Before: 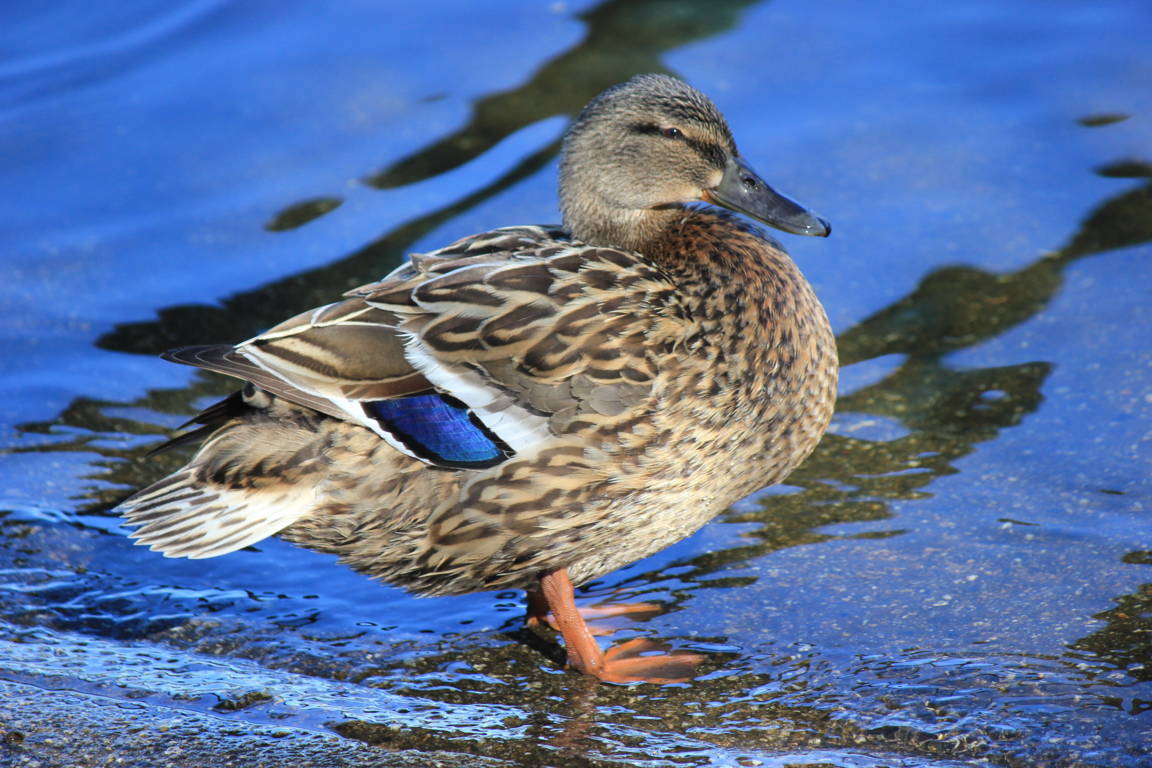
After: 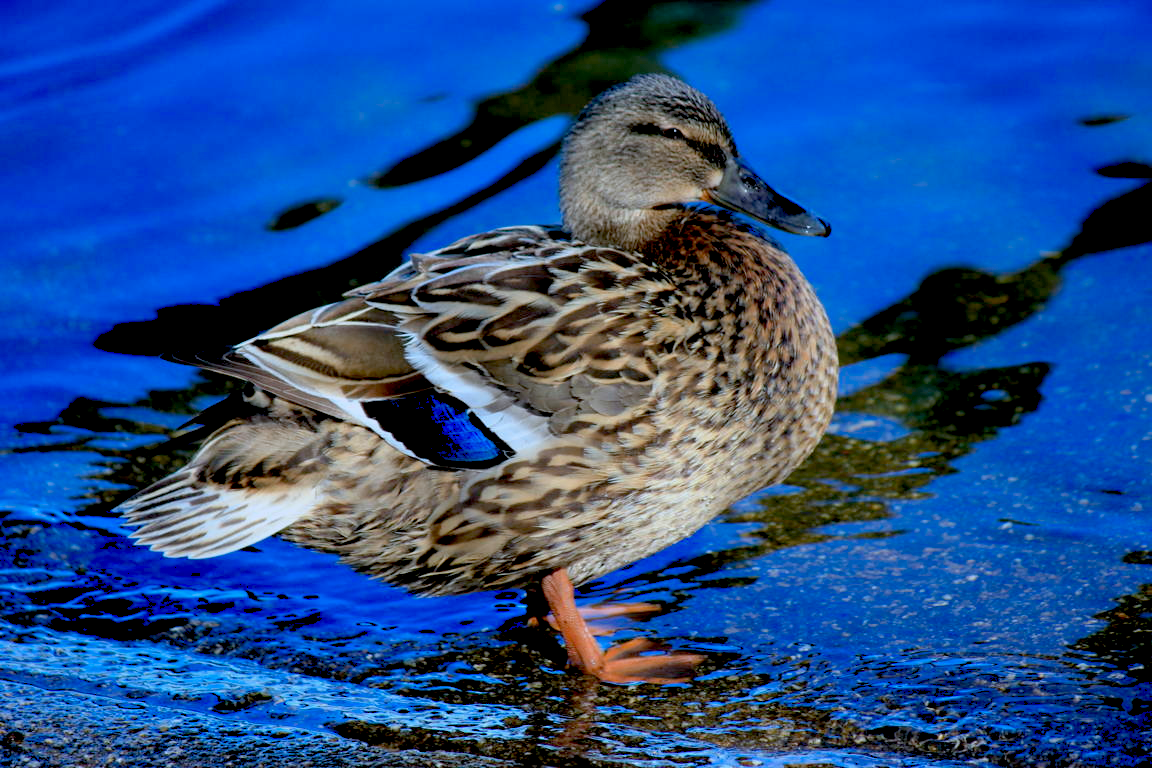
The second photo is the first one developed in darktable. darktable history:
color calibration: output R [0.999, 0.026, -0.11, 0], output G [-0.019, 1.037, -0.099, 0], output B [0.022, -0.023, 0.902, 0], gray › normalize channels true, illuminant custom, x 0.371, y 0.383, temperature 4281.27 K, gamut compression 0.02
exposure: black level correction 0.044, exposure -0.23 EV, compensate exposure bias true, compensate highlight preservation false
